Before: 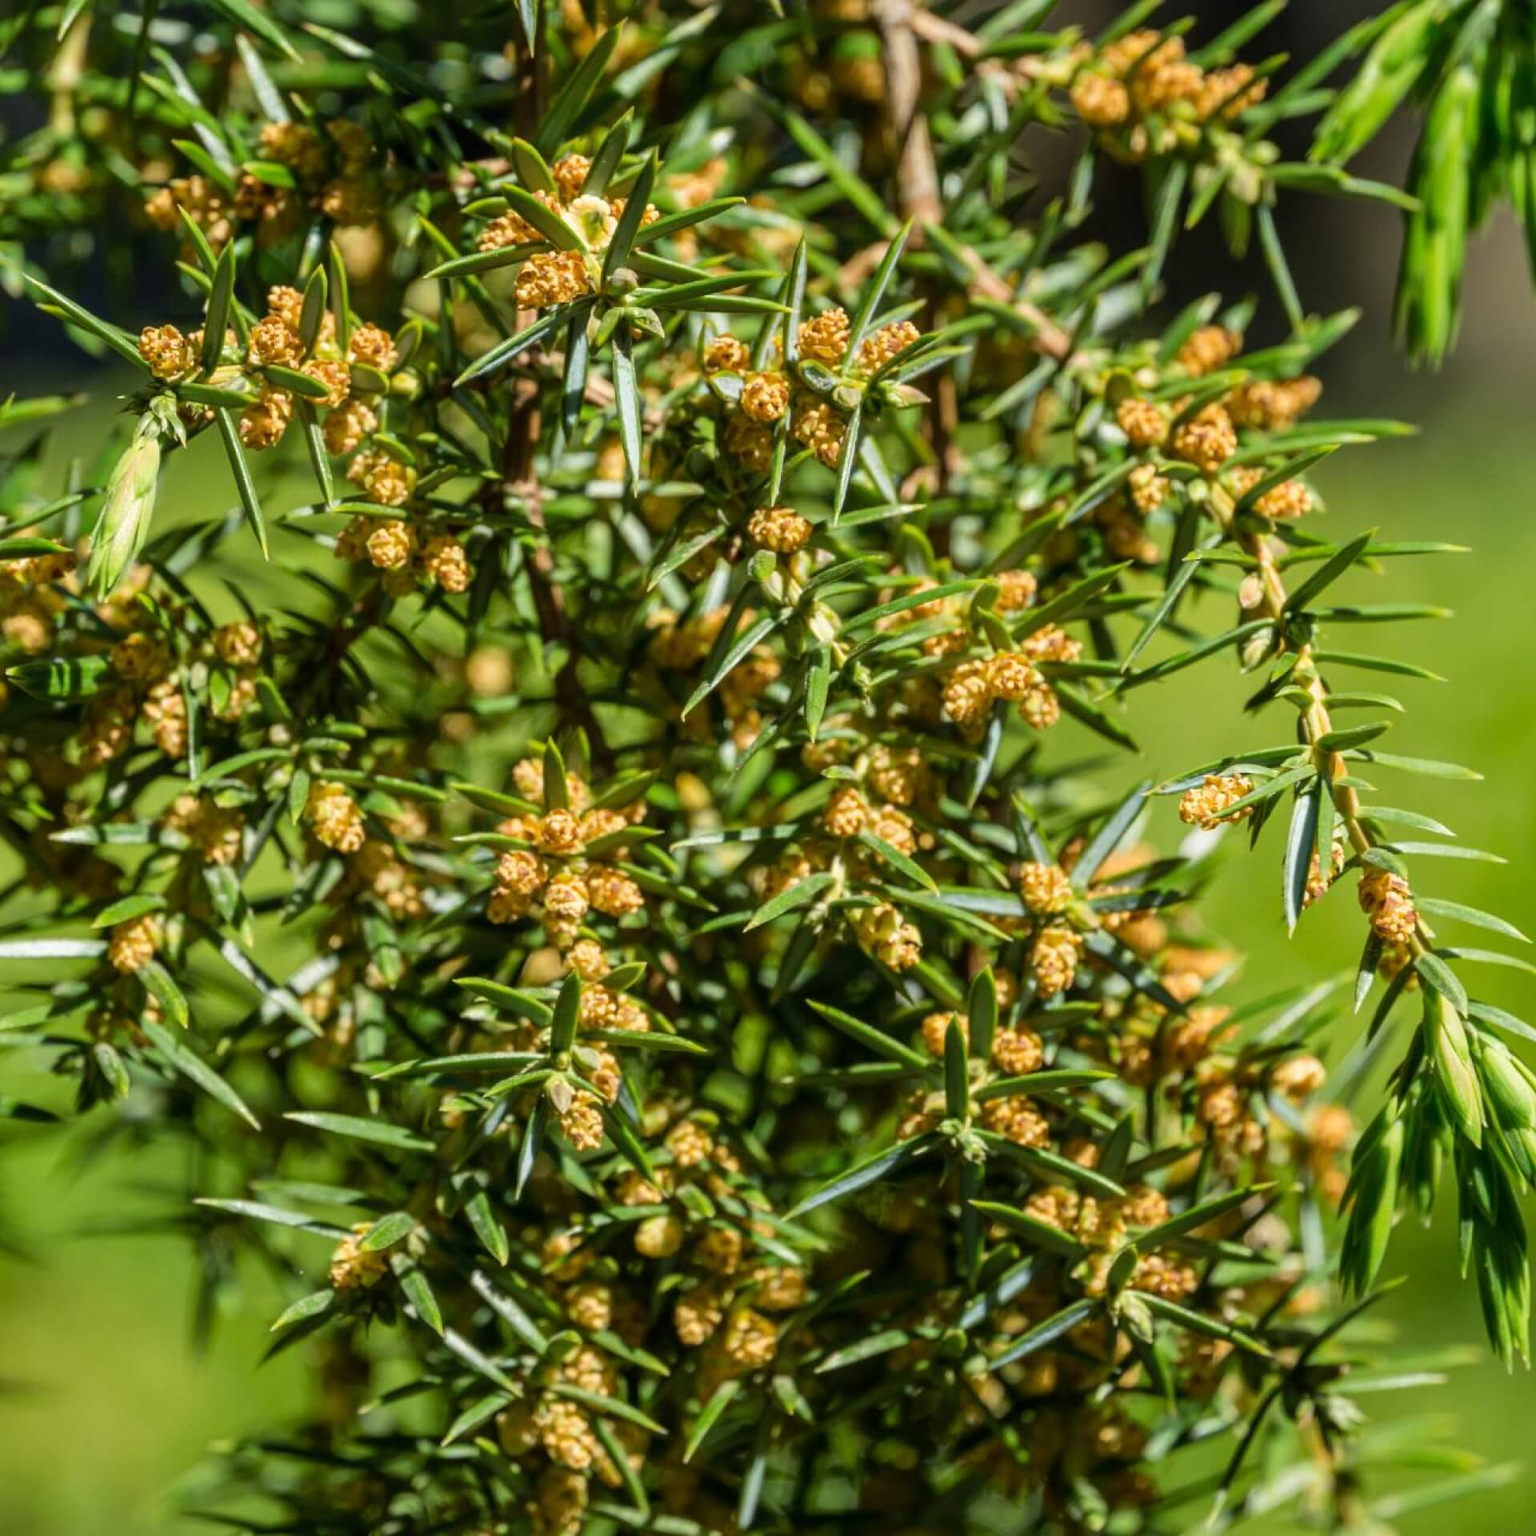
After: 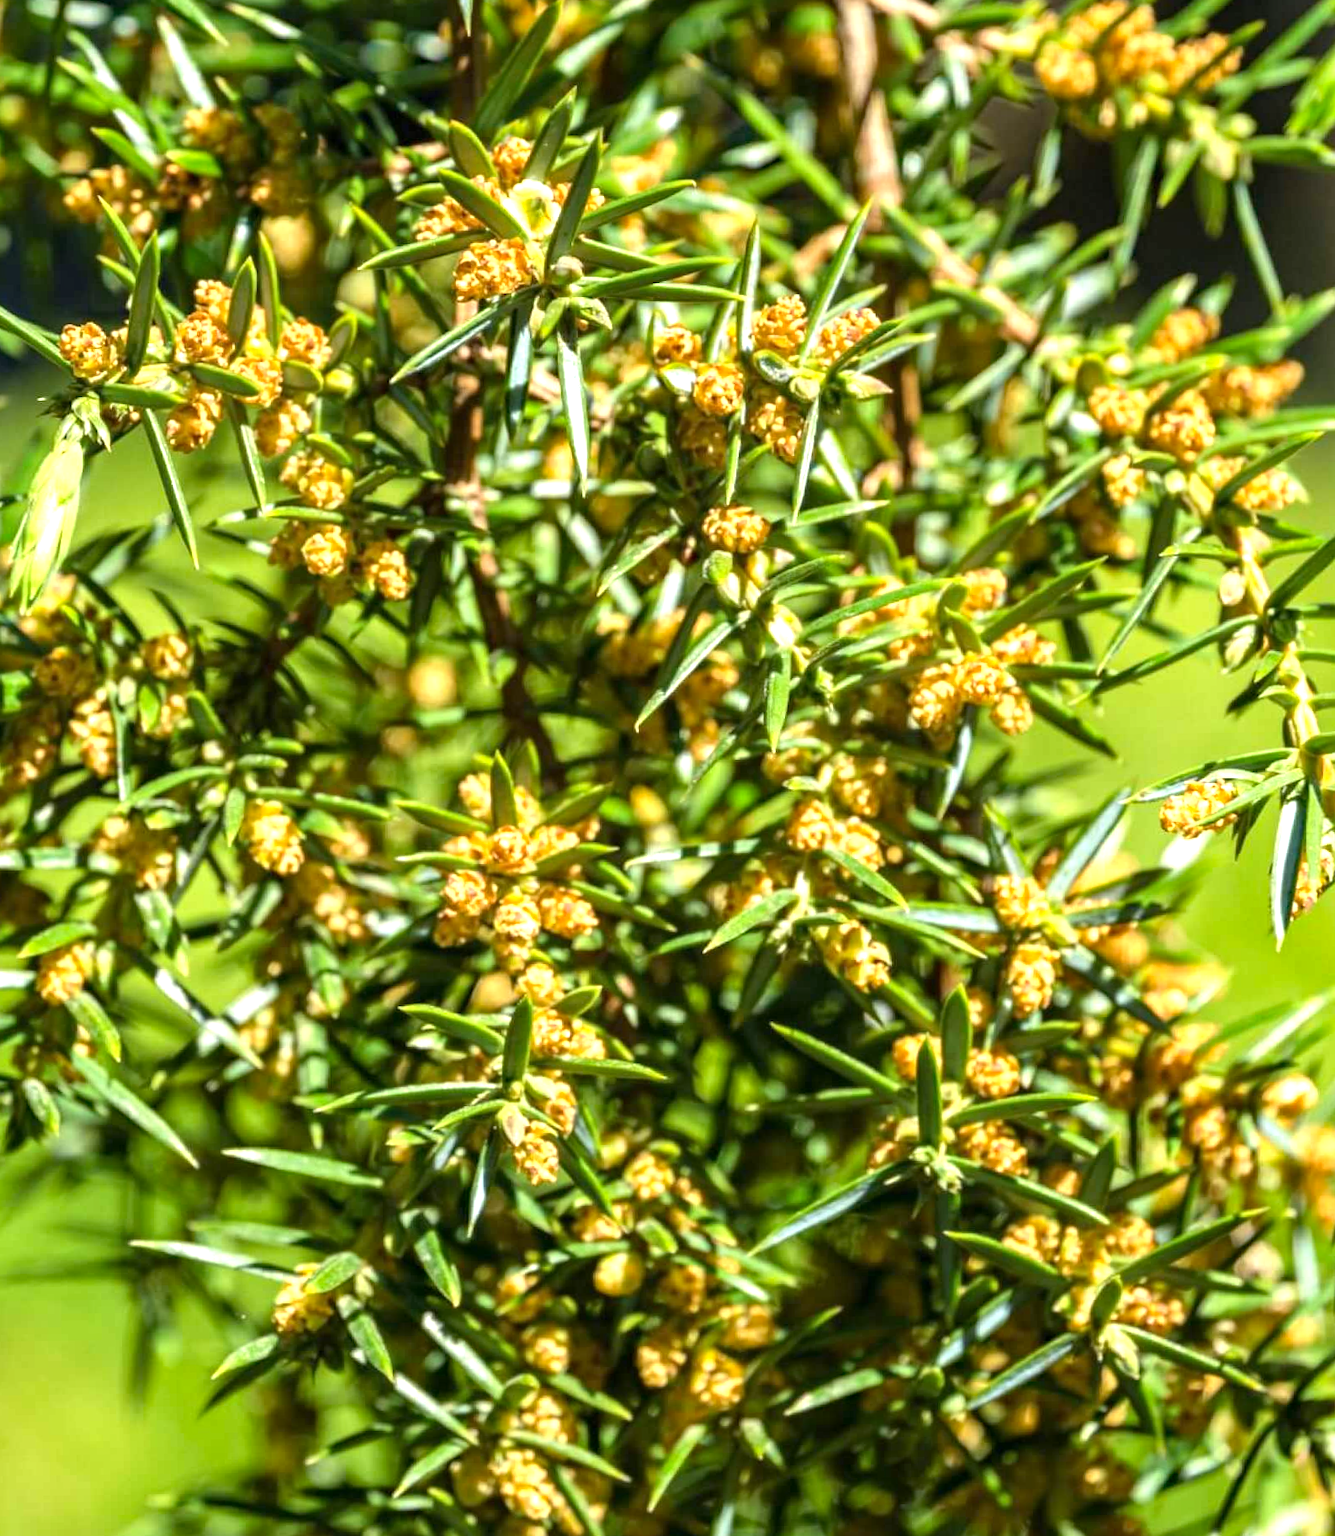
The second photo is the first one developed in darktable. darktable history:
haze removal: compatibility mode true, adaptive false
crop and rotate: angle 0.776°, left 4.405%, top 1.091%, right 11.74%, bottom 2.497%
exposure: exposure 0.947 EV, compensate exposure bias true, compensate highlight preservation false
